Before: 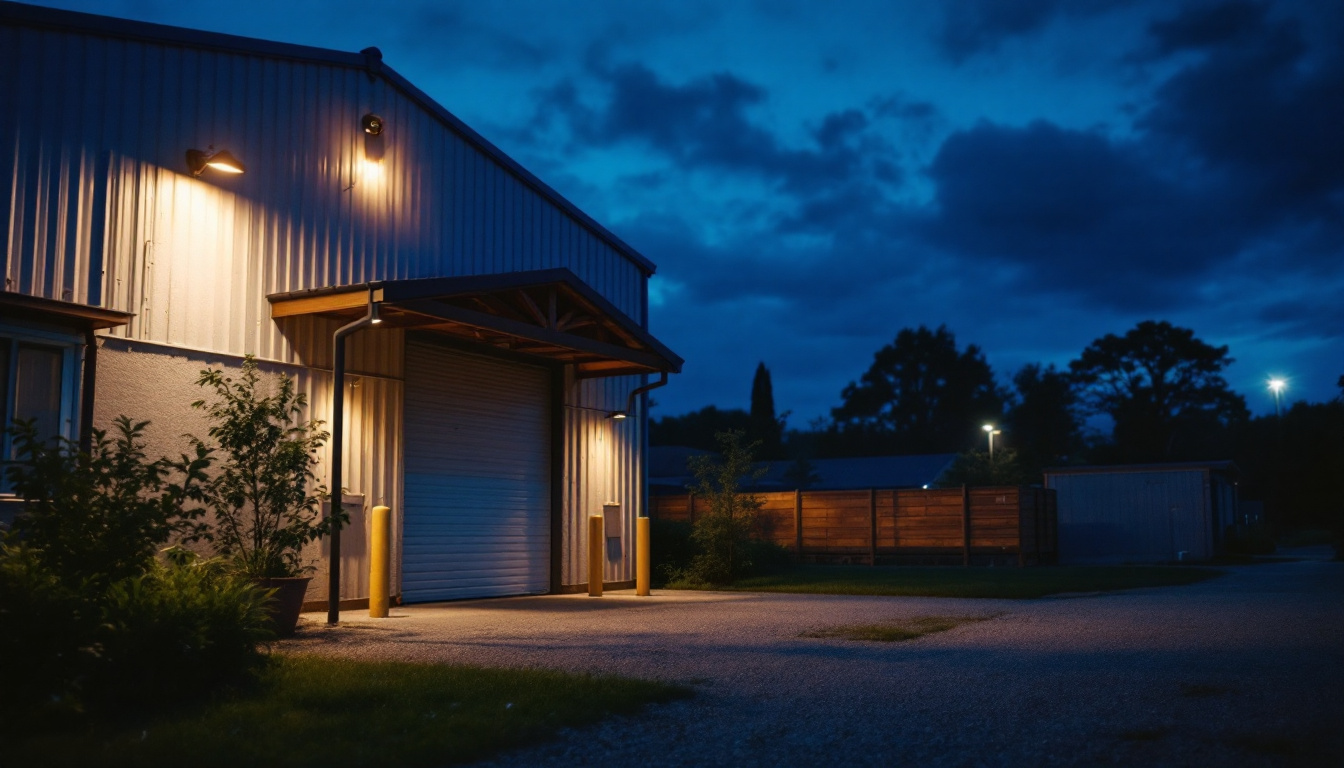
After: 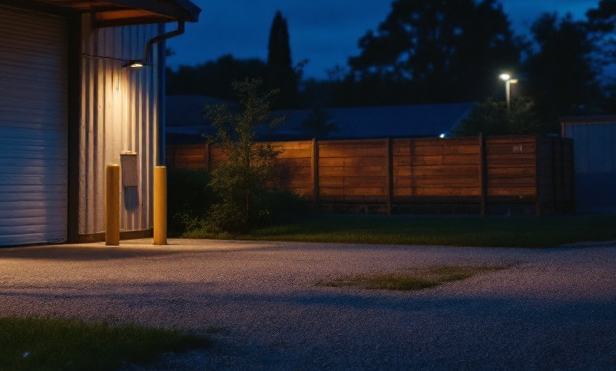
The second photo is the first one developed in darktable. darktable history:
crop: left 35.976%, top 45.819%, right 18.162%, bottom 5.807%
levels: mode automatic
